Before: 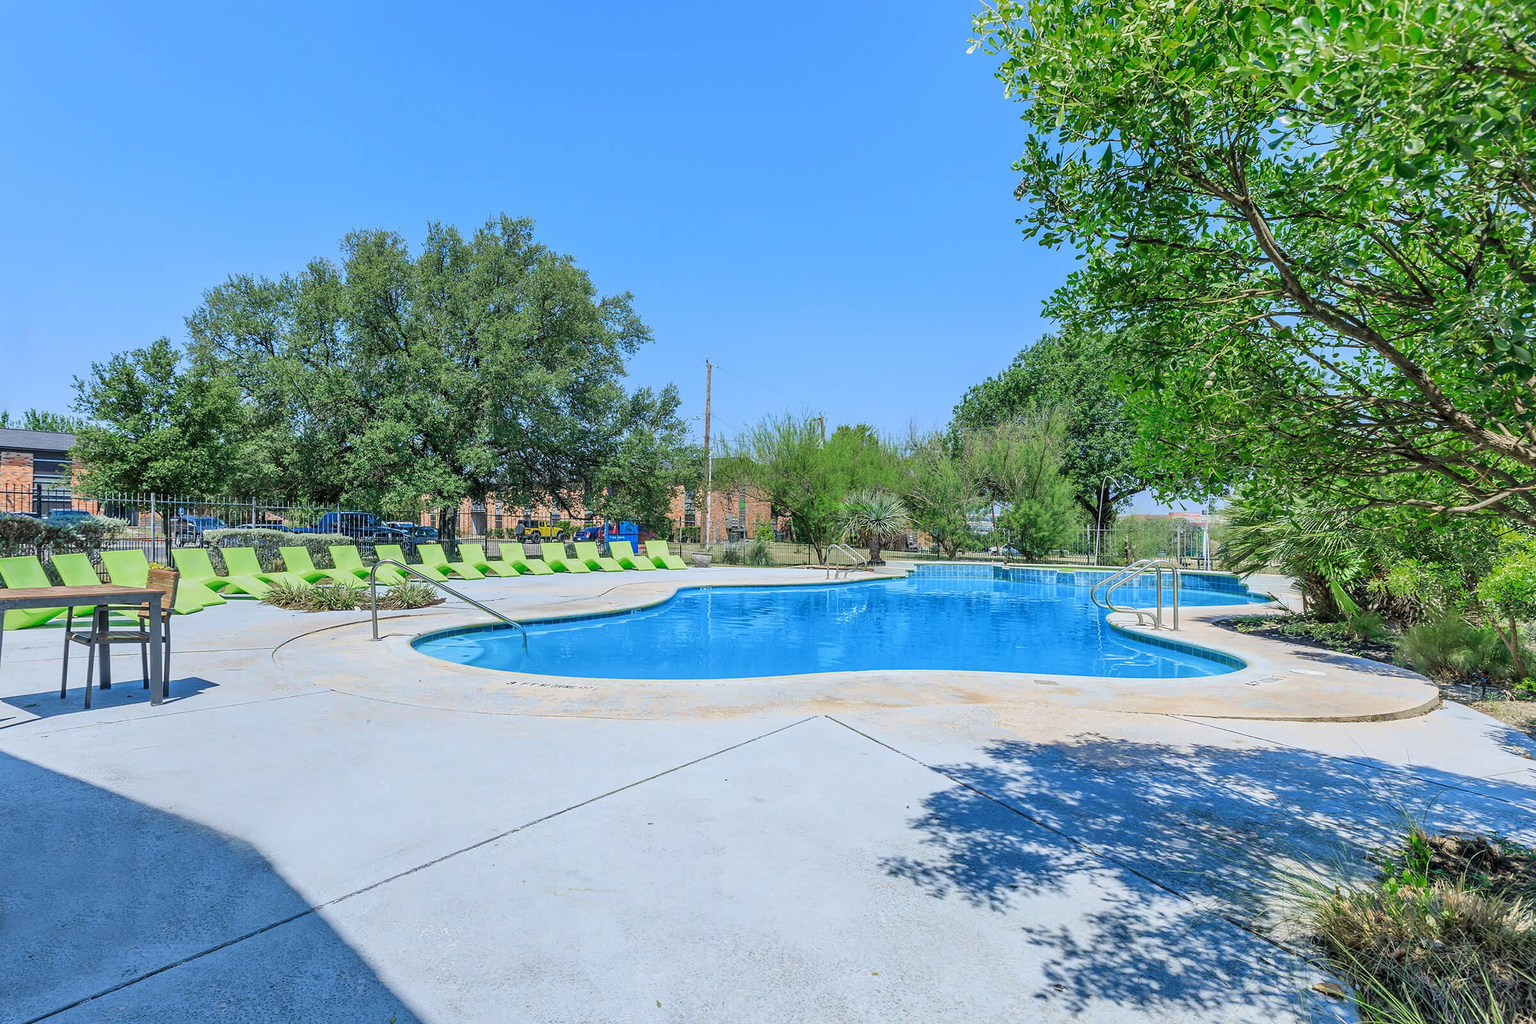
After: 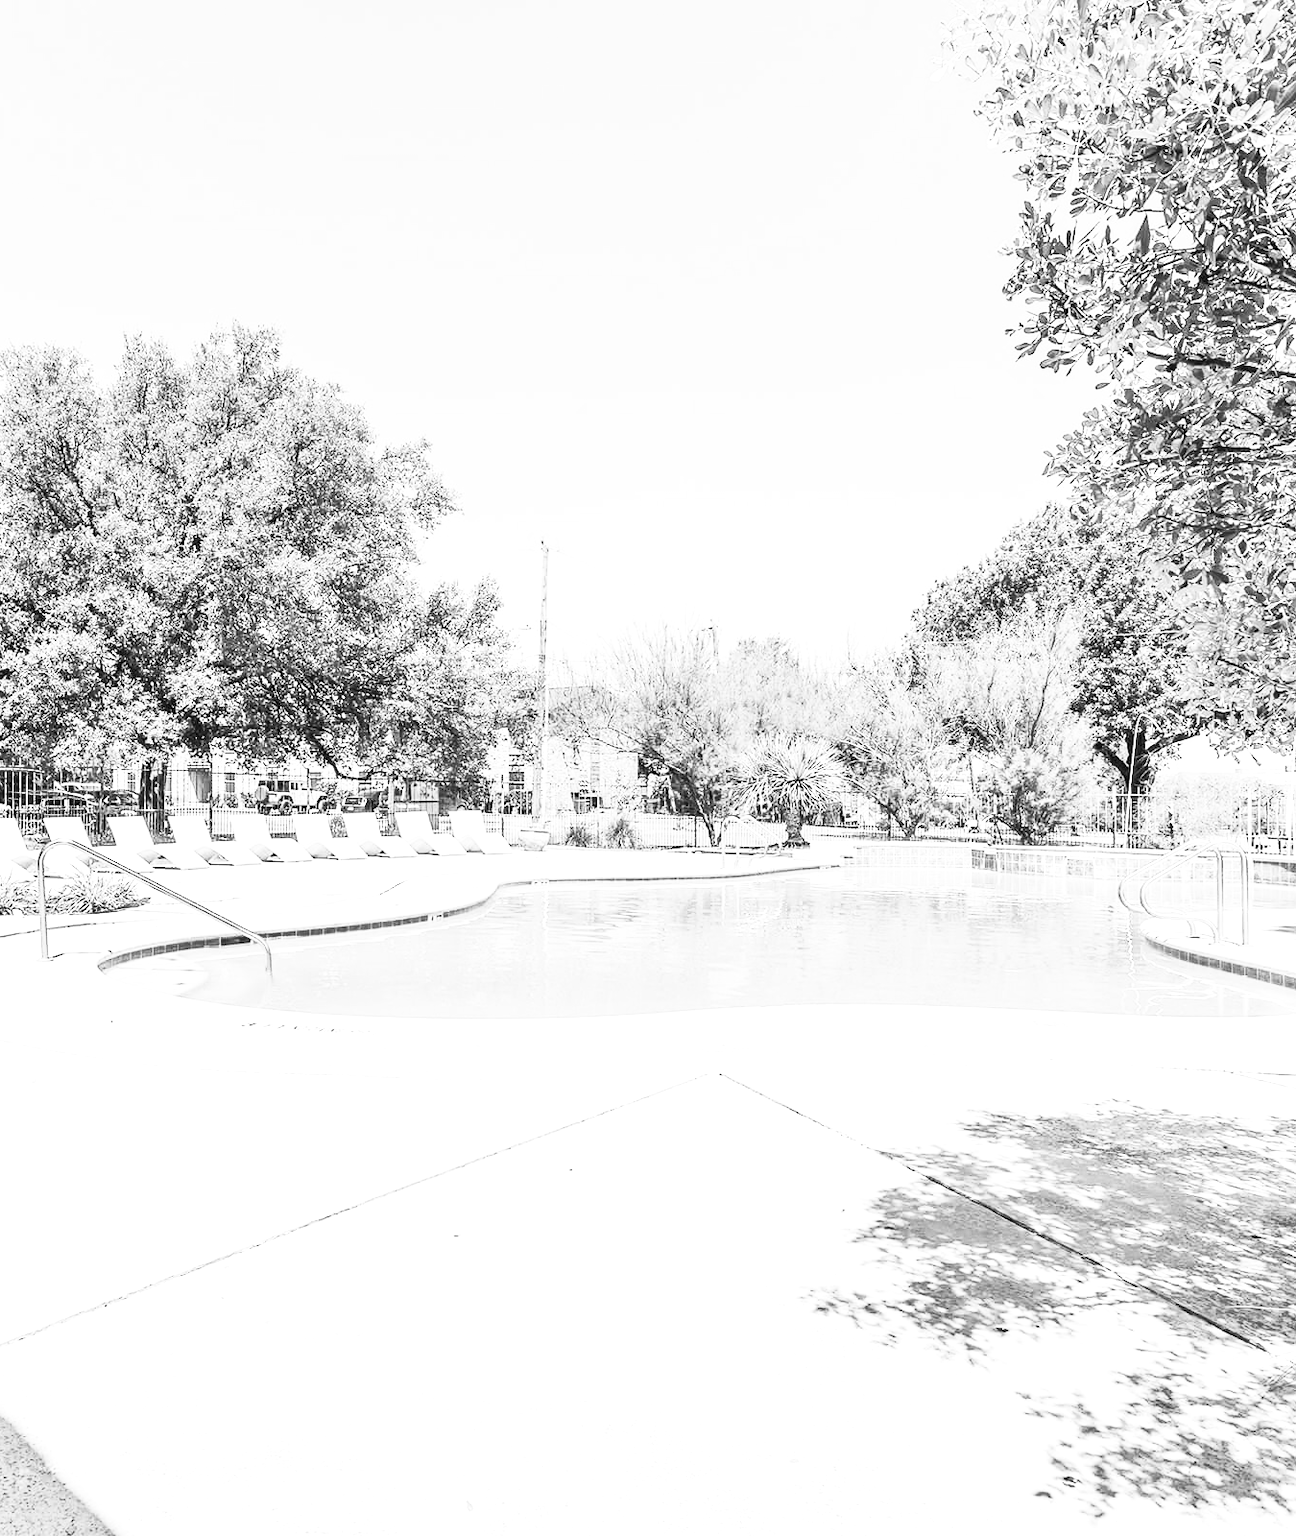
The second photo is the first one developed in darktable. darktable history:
crop and rotate: left 22.516%, right 21.234%
exposure: exposure 1.089 EV, compensate highlight preservation false
contrast brightness saturation: contrast 0.53, brightness 0.47, saturation -1
